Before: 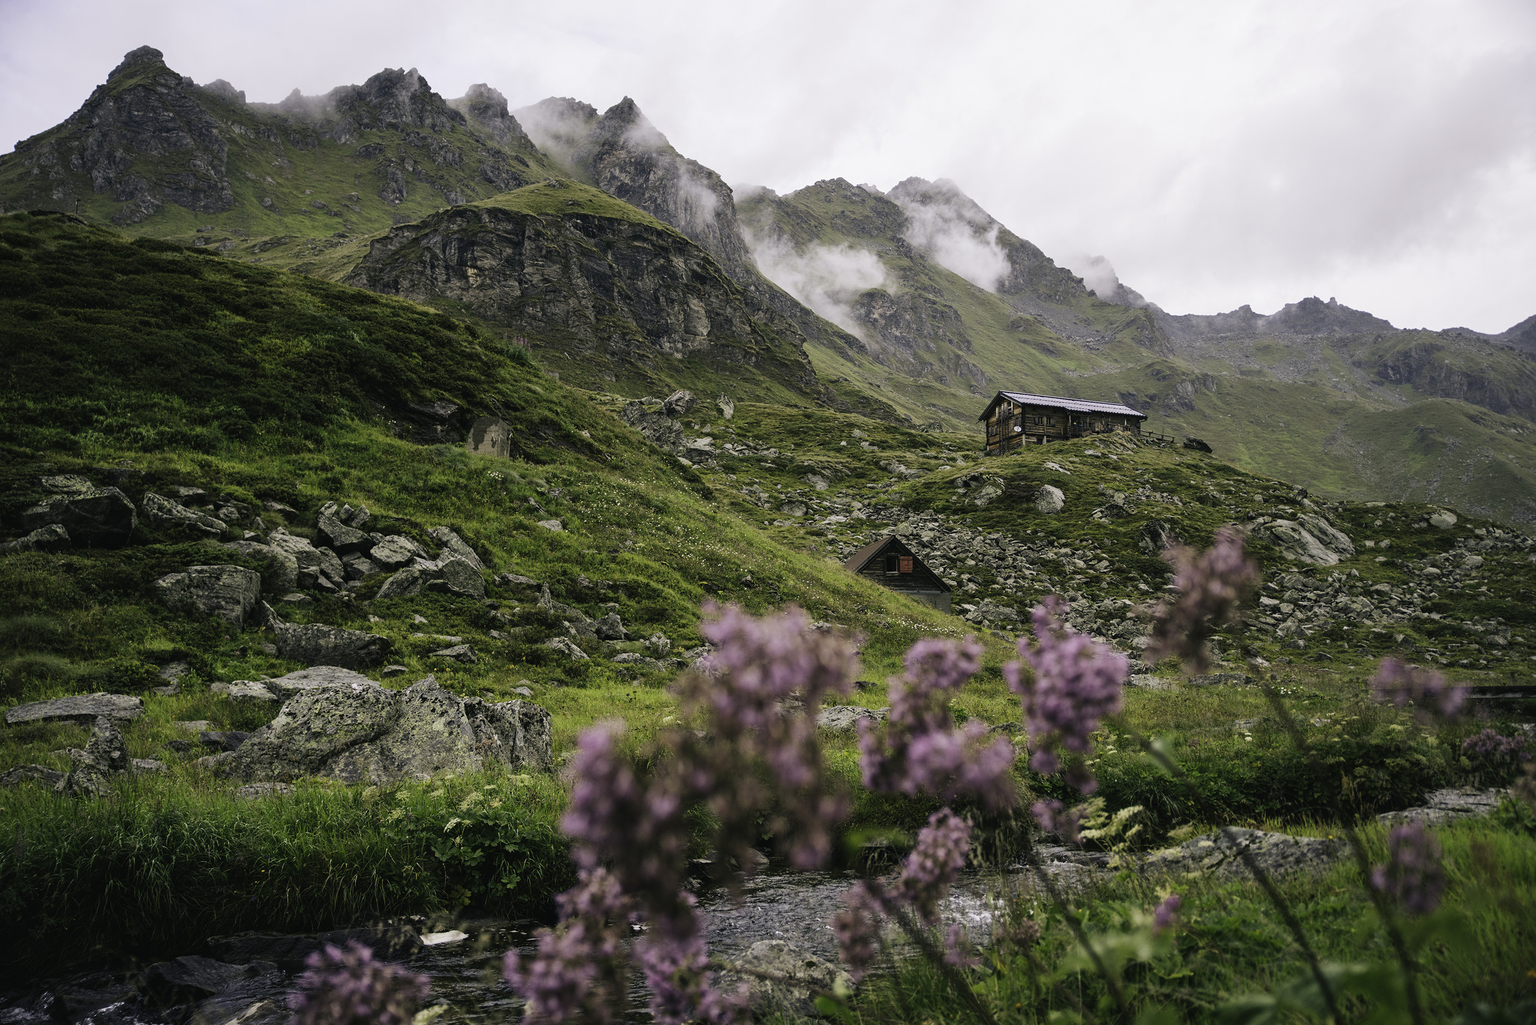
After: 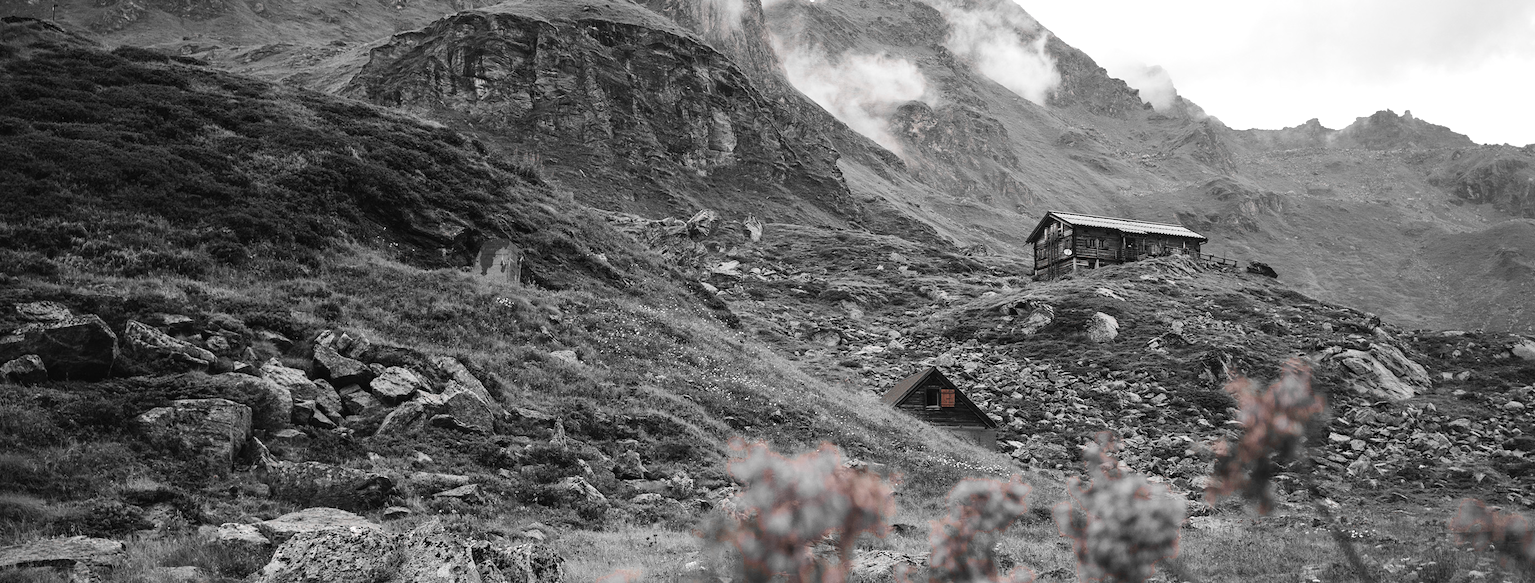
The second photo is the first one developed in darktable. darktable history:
crop: left 1.787%, top 19.073%, right 5.432%, bottom 28.085%
color balance rgb: perceptual saturation grading › global saturation 20%, perceptual saturation grading › highlights -24.829%, perceptual saturation grading › shadows 23.917%, perceptual brilliance grading › highlights 7.453%, perceptual brilliance grading › mid-tones 4.451%, perceptual brilliance grading › shadows 2.008%
color zones: curves: ch1 [(0, 0.006) (0.094, 0.285) (0.171, 0.001) (0.429, 0.001) (0.571, 0.003) (0.714, 0.004) (0.857, 0.004) (1, 0.006)]
